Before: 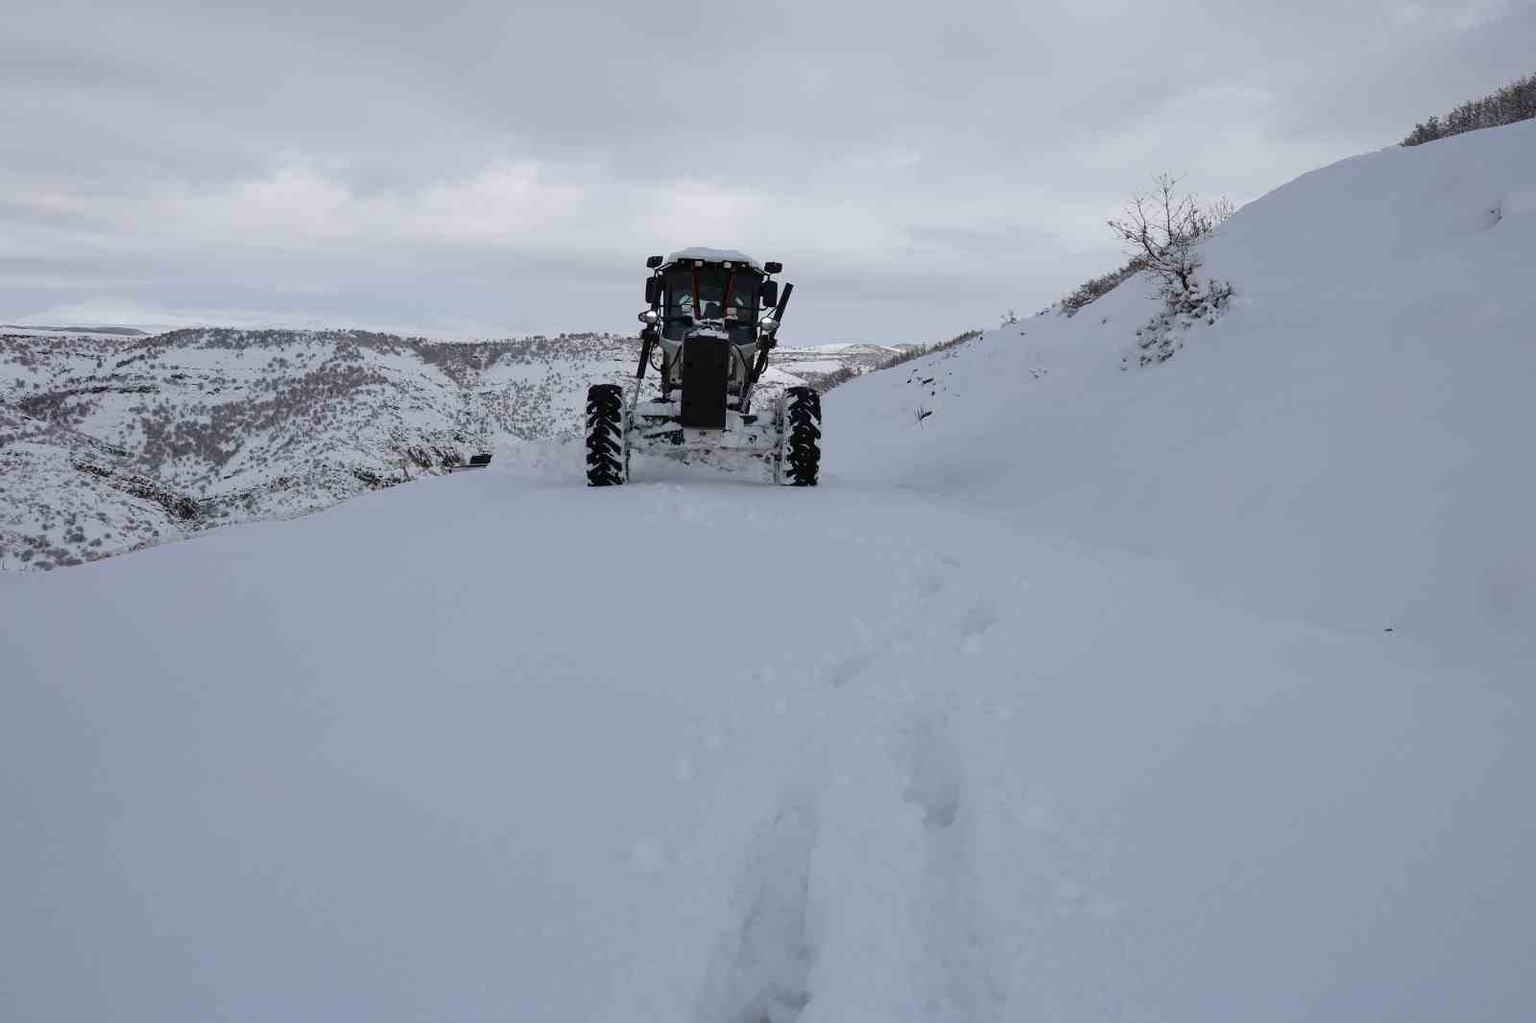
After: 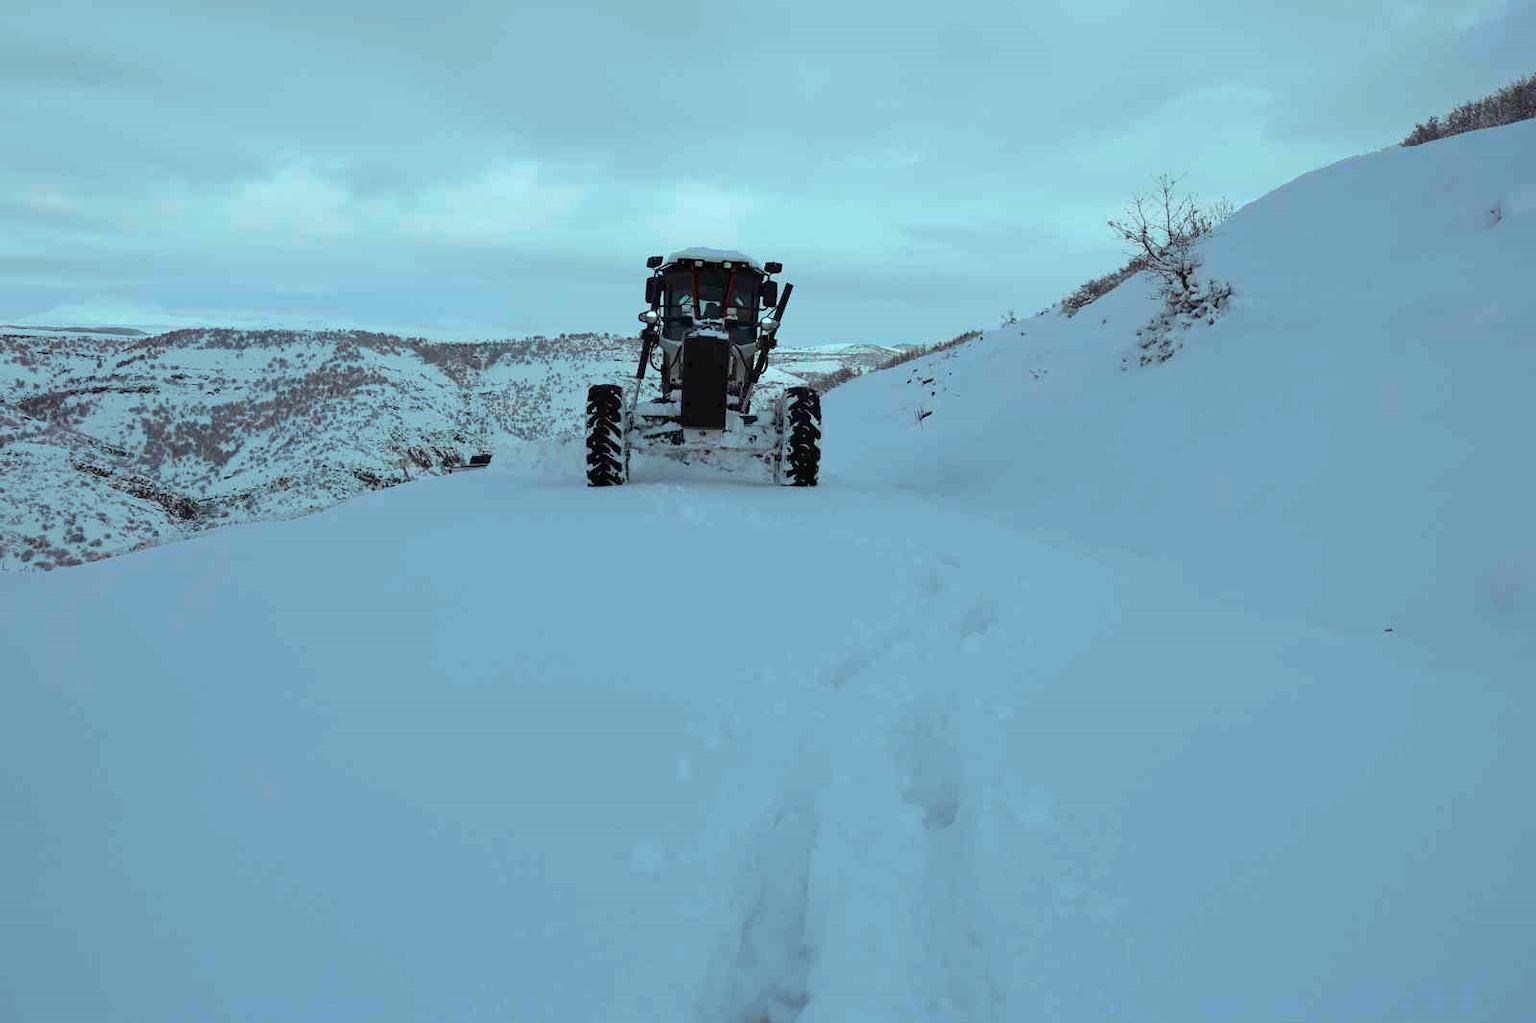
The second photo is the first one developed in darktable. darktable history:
color balance rgb: highlights gain › chroma 4.062%, highlights gain › hue 200.09°, linear chroma grading › global chroma 3.472%, perceptual saturation grading › global saturation 30.753%
